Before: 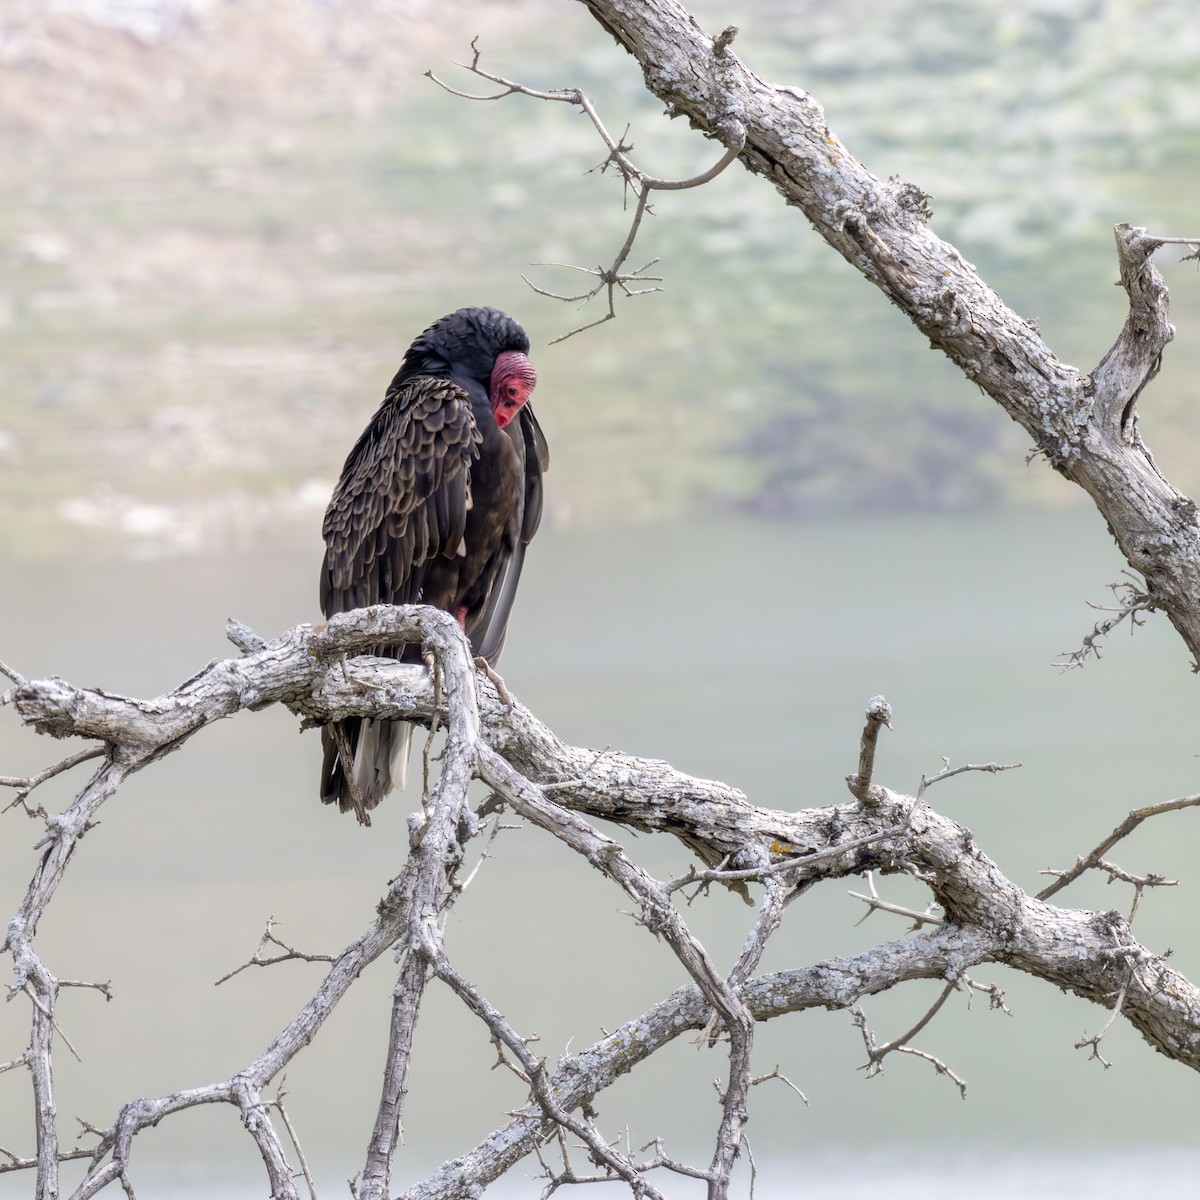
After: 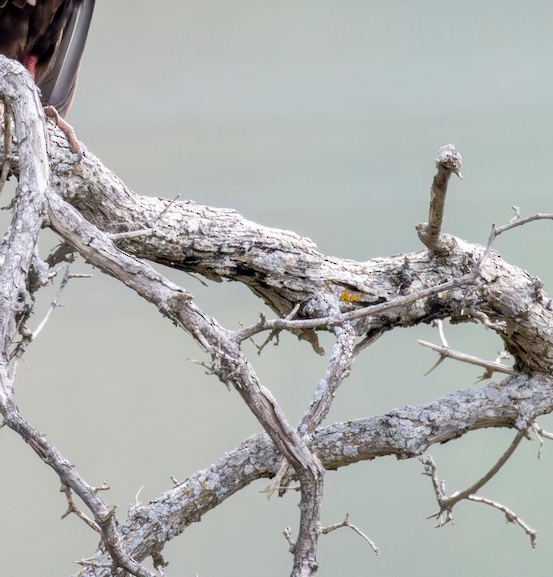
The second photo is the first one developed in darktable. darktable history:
crop: left 35.843%, top 45.935%, right 18.071%, bottom 5.928%
